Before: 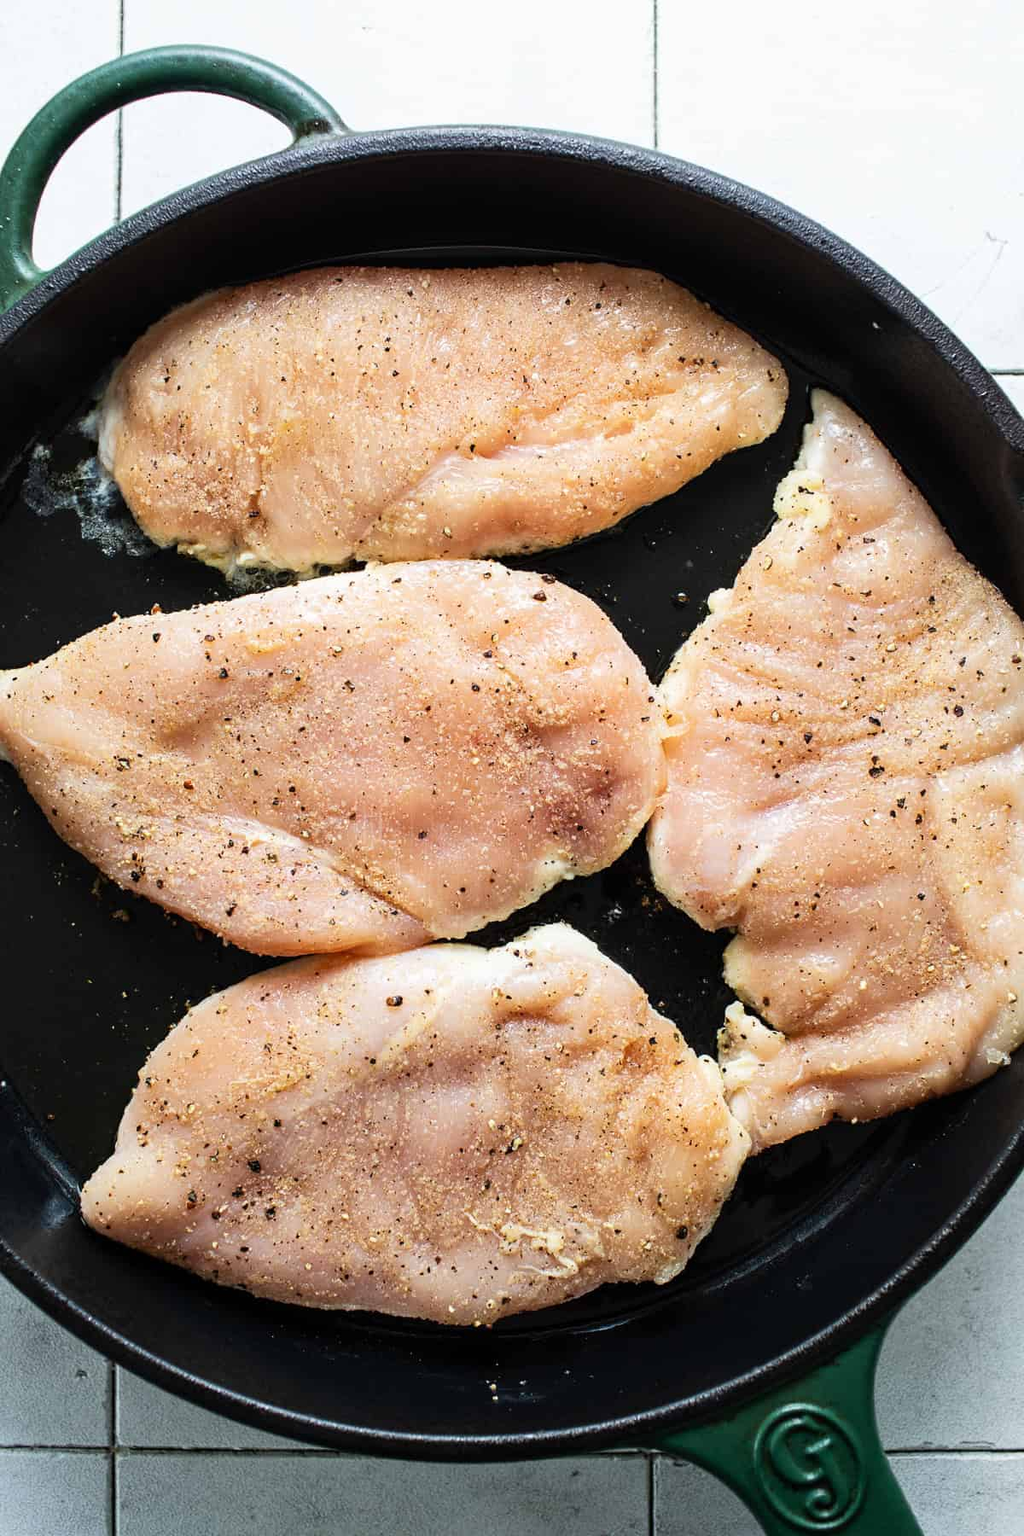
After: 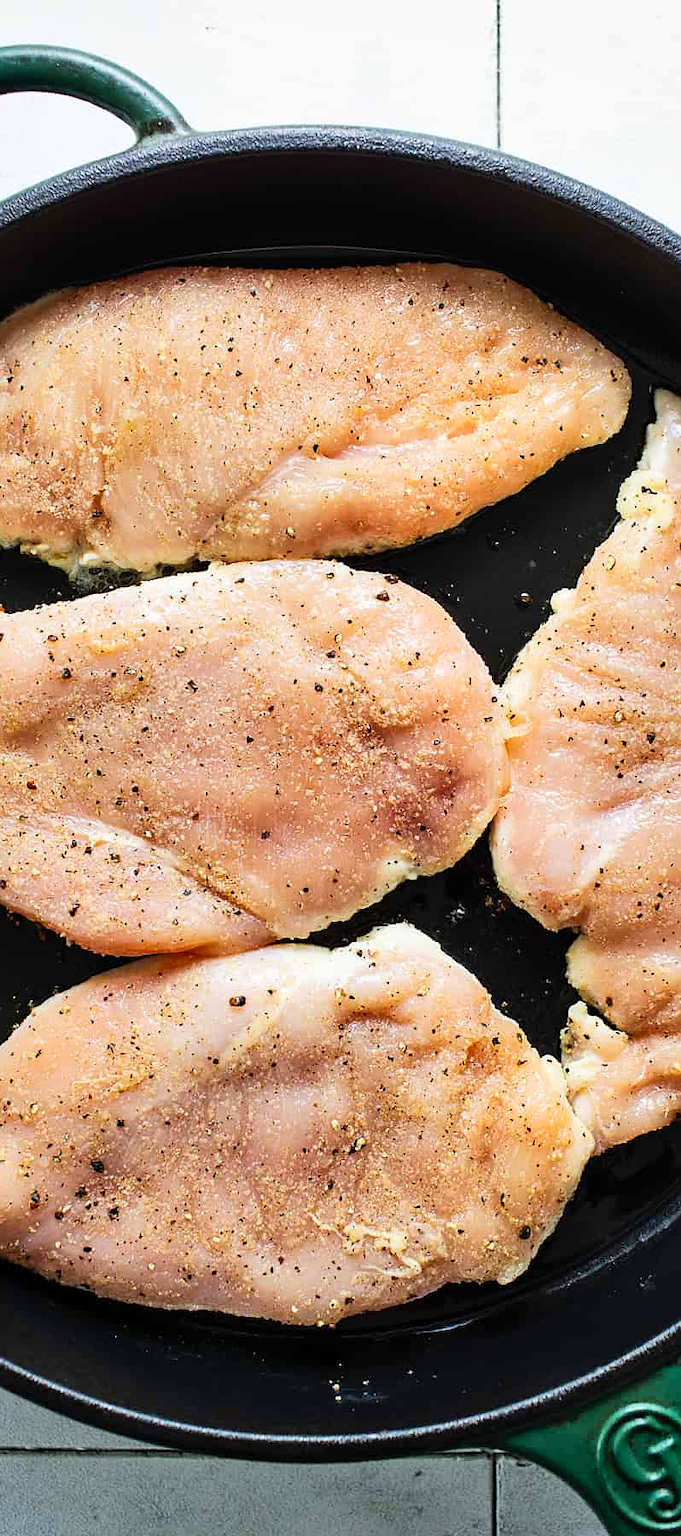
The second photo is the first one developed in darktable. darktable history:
sharpen: radius 0.976, amount 0.603
shadows and highlights: highlights color adjustment 0.013%, low approximation 0.01, soften with gaussian
crop and rotate: left 15.406%, right 17.962%
color correction: highlights b* -0.015, saturation 1.12
tone curve: curves: ch0 [(0, 0) (0.641, 0.691) (1, 1)], color space Lab, linked channels, preserve colors none
